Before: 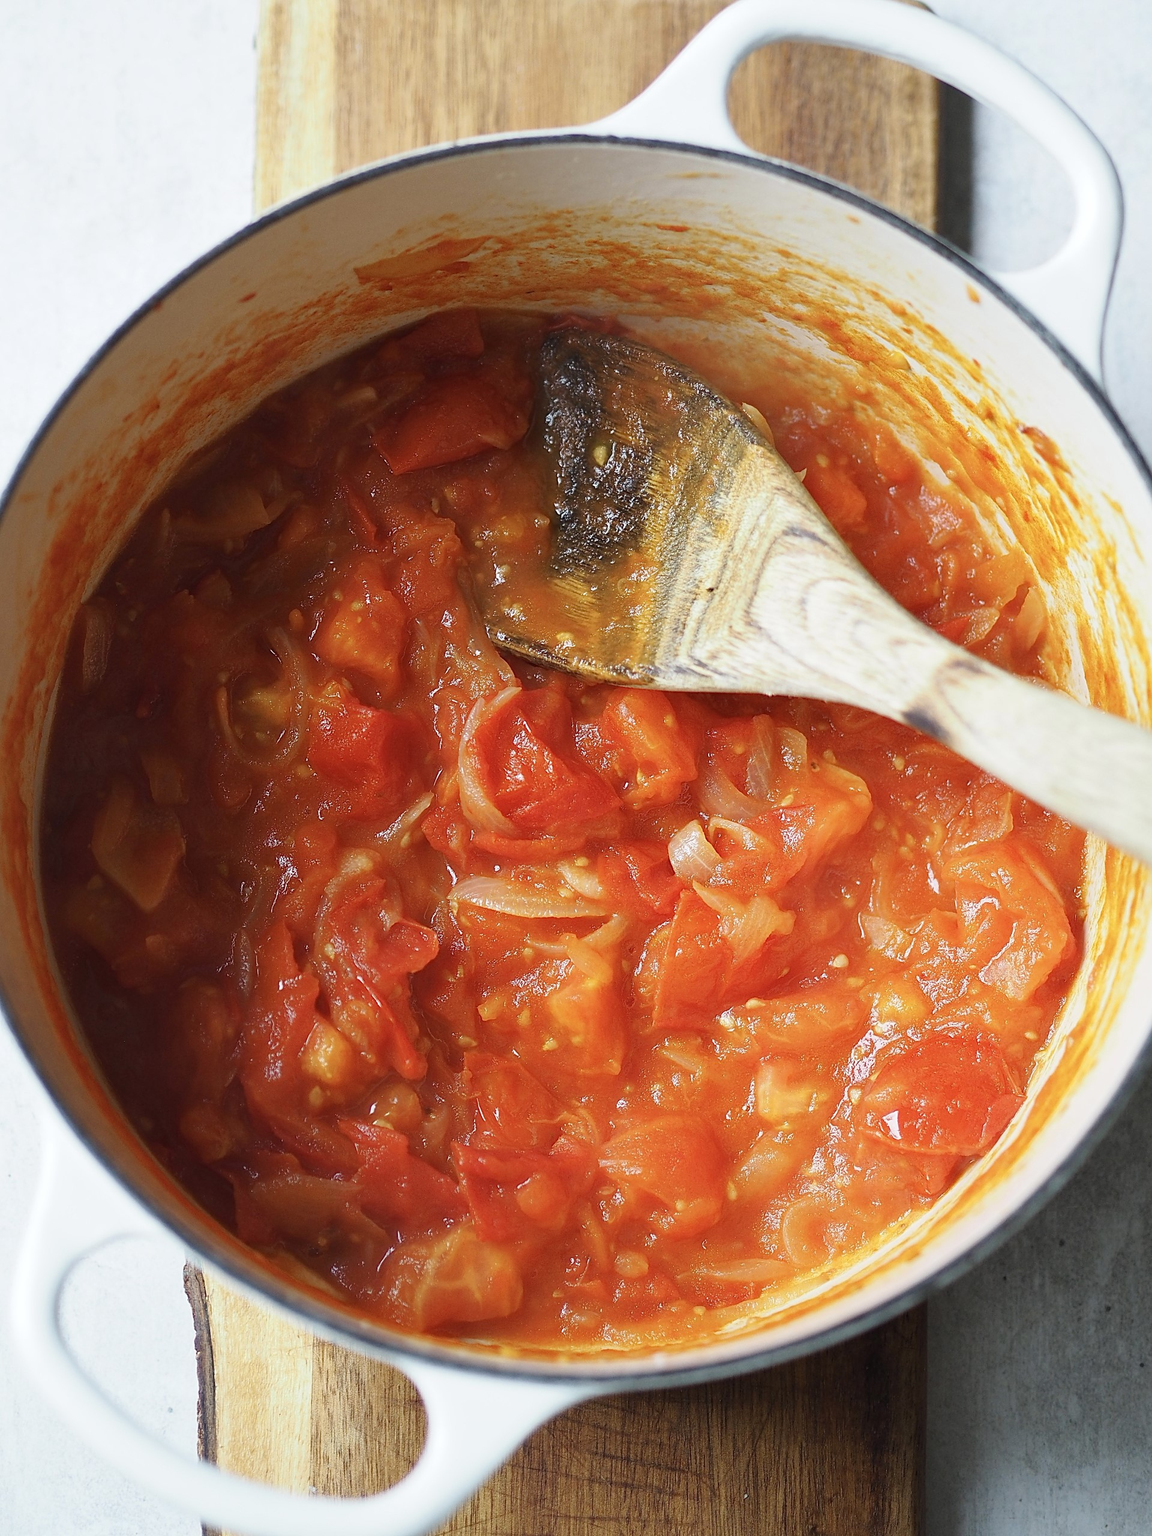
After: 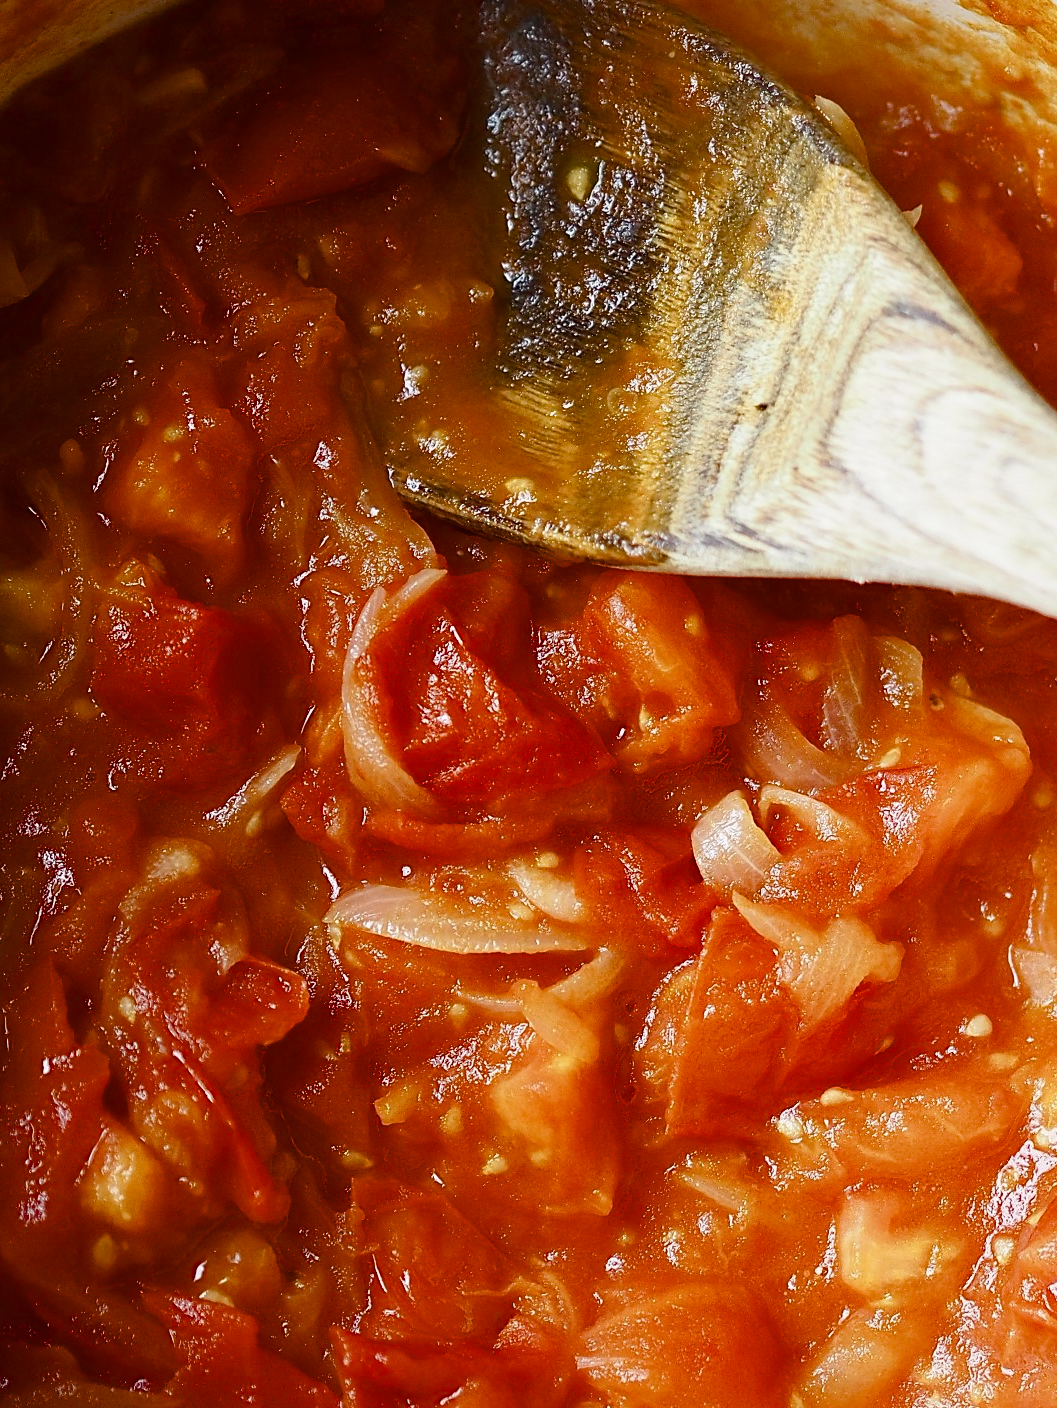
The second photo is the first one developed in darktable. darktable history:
color balance rgb: perceptual saturation grading › global saturation 20%, perceptual saturation grading › highlights -24.896%, perceptual saturation grading › shadows 23.937%, saturation formula JzAzBz (2021)
crop and rotate: left 22%, top 22.531%, right 22.916%, bottom 22.454%
